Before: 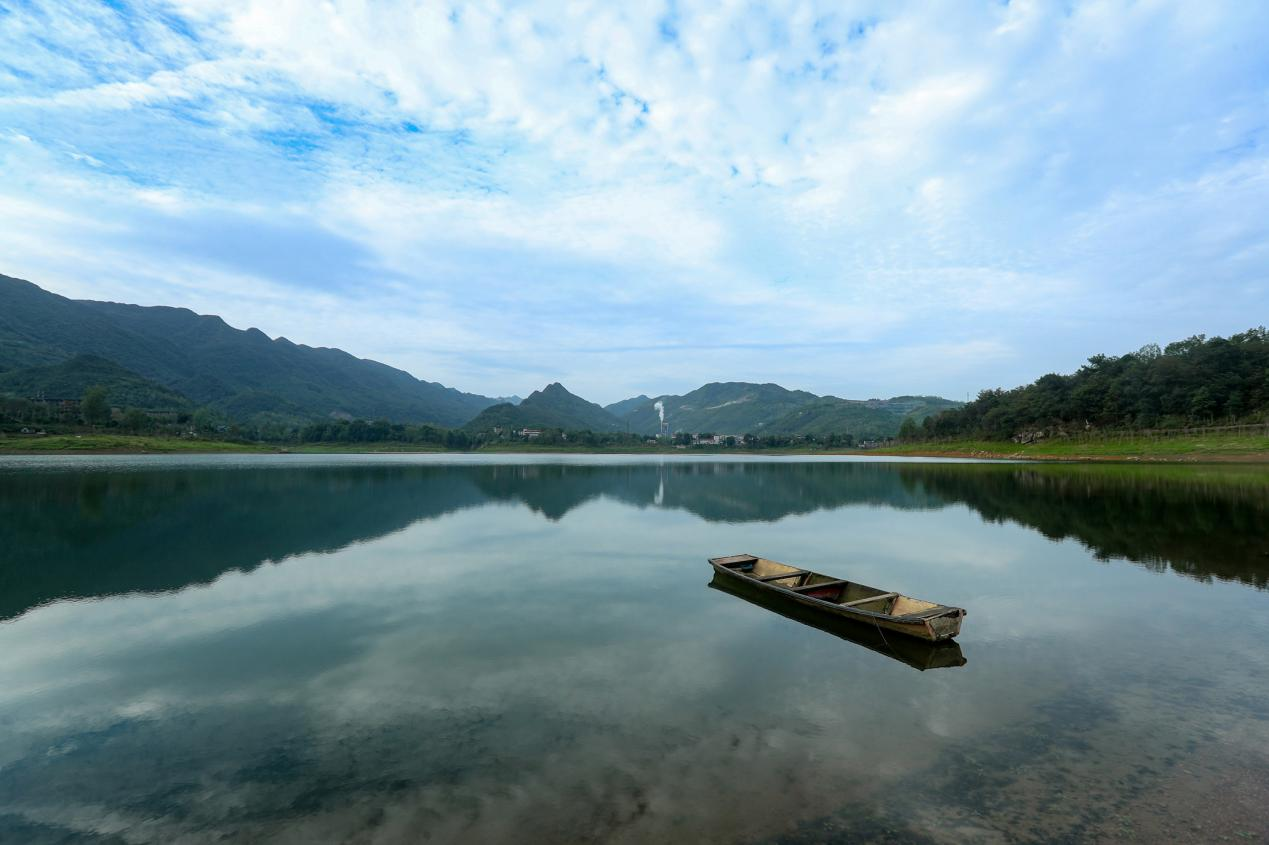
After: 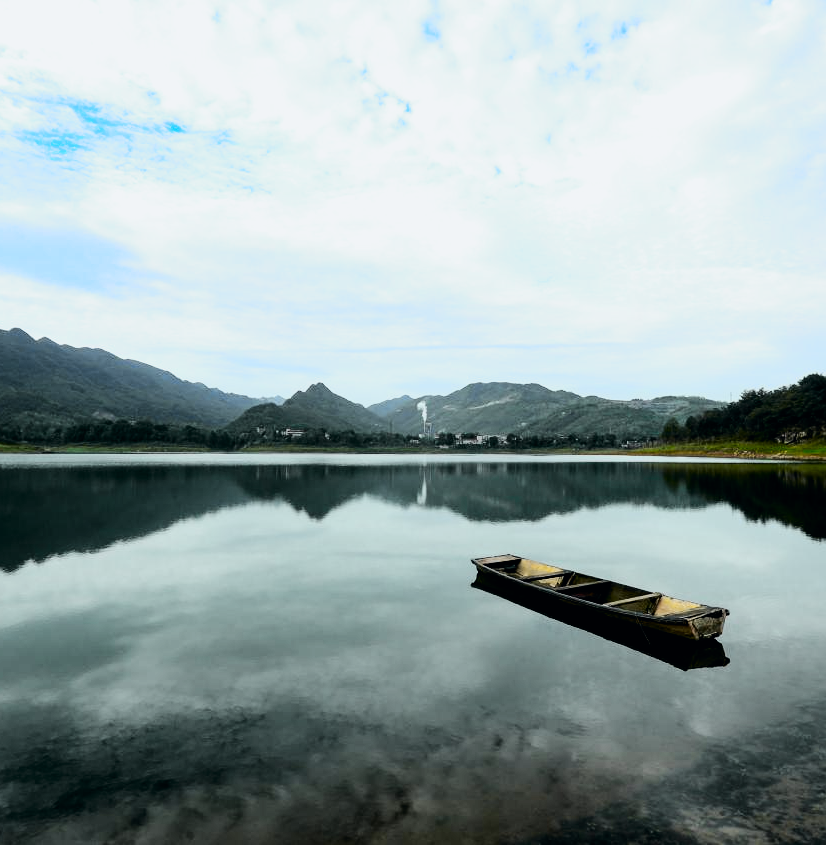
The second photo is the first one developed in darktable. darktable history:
filmic rgb: black relative exposure -8.24 EV, white relative exposure 2.2 EV, target white luminance 99.872%, hardness 7.11, latitude 74.24%, contrast 1.323, highlights saturation mix -1.51%, shadows ↔ highlights balance 30.11%
tone curve: curves: ch0 [(0, 0) (0.11, 0.081) (0.256, 0.259) (0.398, 0.475) (0.498, 0.611) (0.65, 0.757) (0.835, 0.883) (1, 0.961)]; ch1 [(0, 0) (0.346, 0.307) (0.408, 0.369) (0.453, 0.457) (0.482, 0.479) (0.502, 0.498) (0.521, 0.51) (0.553, 0.554) (0.618, 0.65) (0.693, 0.727) (1, 1)]; ch2 [(0, 0) (0.366, 0.337) (0.434, 0.46) (0.485, 0.494) (0.5, 0.494) (0.511, 0.508) (0.537, 0.55) (0.579, 0.599) (0.621, 0.693) (1, 1)], color space Lab, independent channels, preserve colors none
crop and rotate: left 18.7%, right 16.185%
